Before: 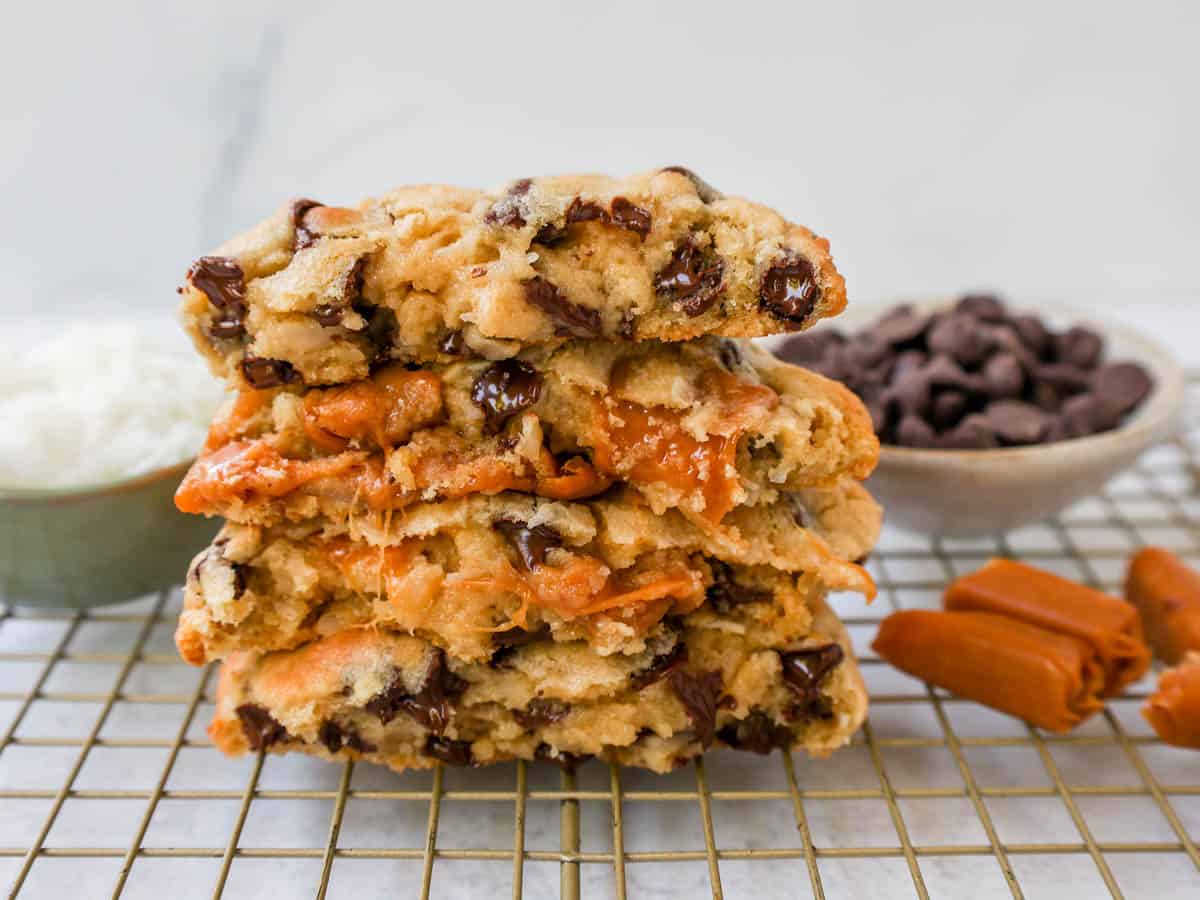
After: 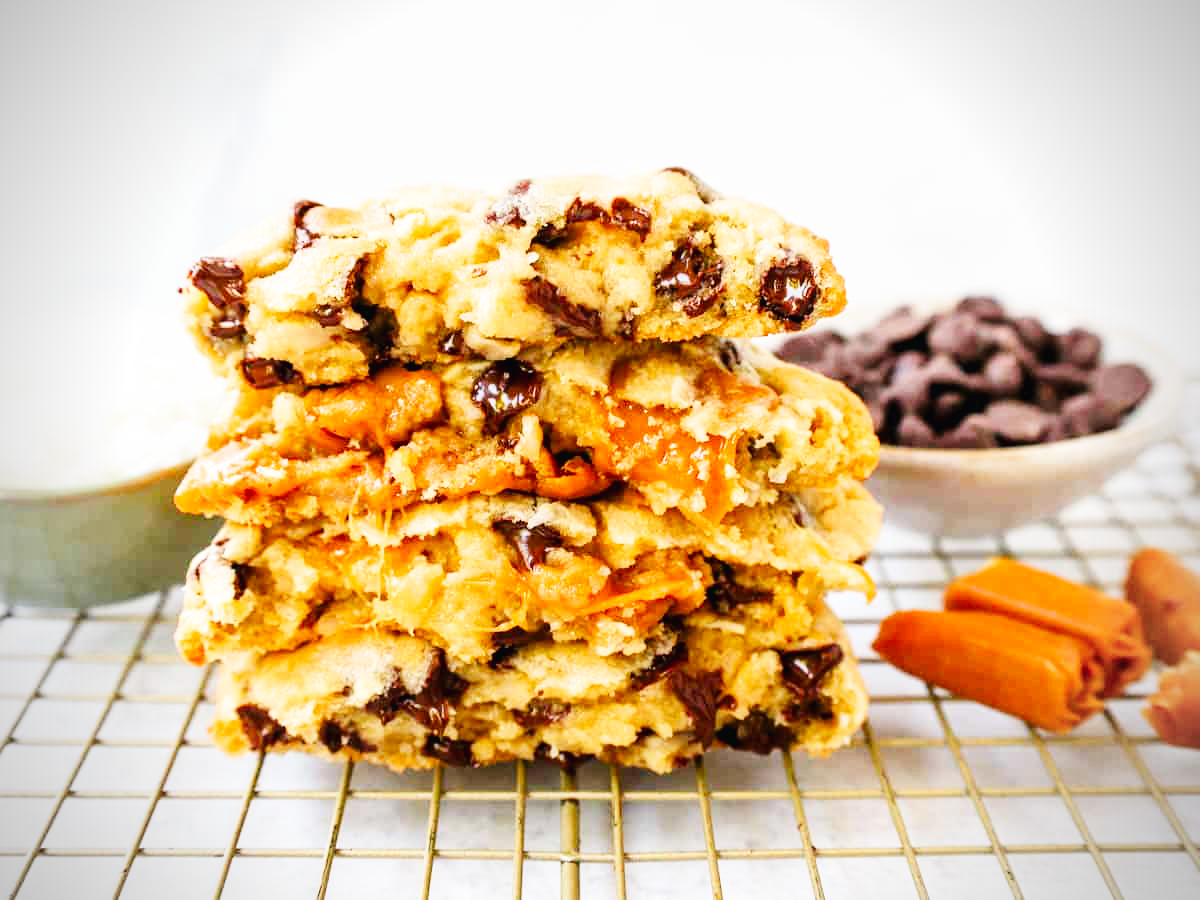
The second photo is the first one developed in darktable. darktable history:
vignetting: on, module defaults
base curve: curves: ch0 [(0, 0.003) (0.001, 0.002) (0.006, 0.004) (0.02, 0.022) (0.048, 0.086) (0.094, 0.234) (0.162, 0.431) (0.258, 0.629) (0.385, 0.8) (0.548, 0.918) (0.751, 0.988) (1, 1)], preserve colors none
